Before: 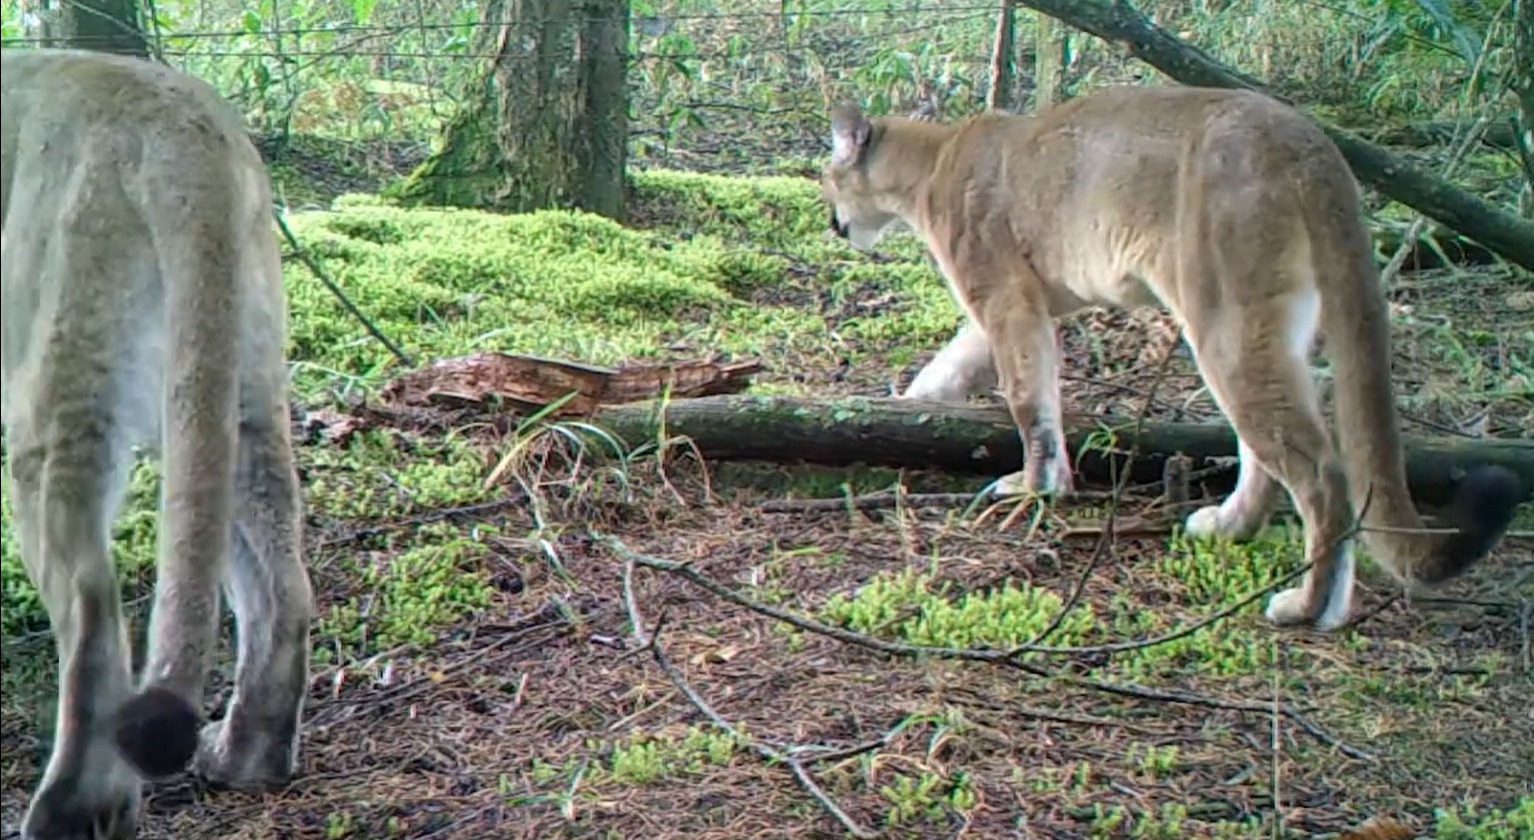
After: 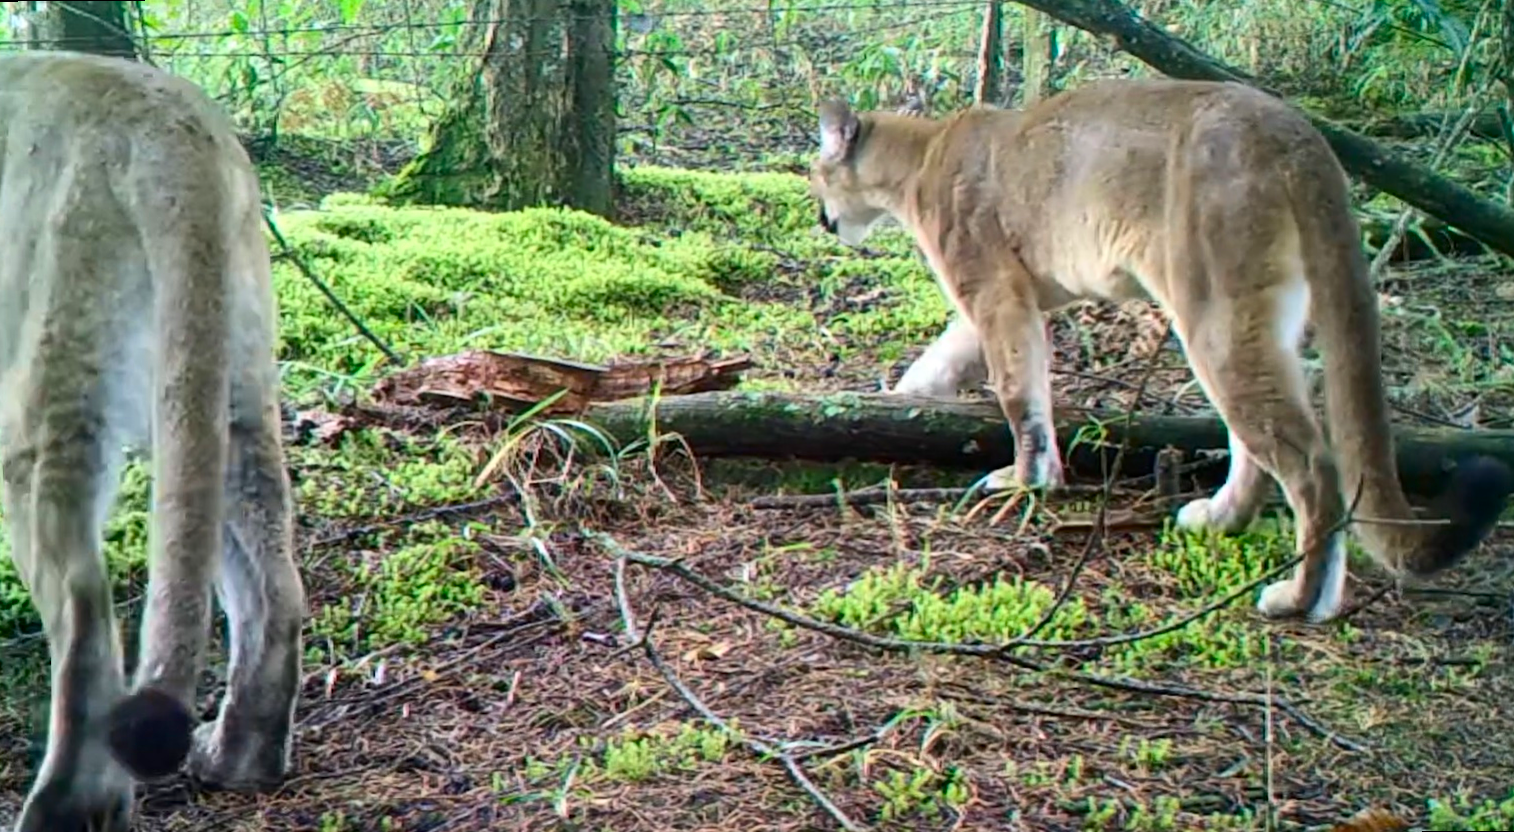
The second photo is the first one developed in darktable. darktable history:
contrast brightness saturation: contrast 0.18, saturation 0.3
rotate and perspective: rotation -0.45°, automatic cropping original format, crop left 0.008, crop right 0.992, crop top 0.012, crop bottom 0.988
